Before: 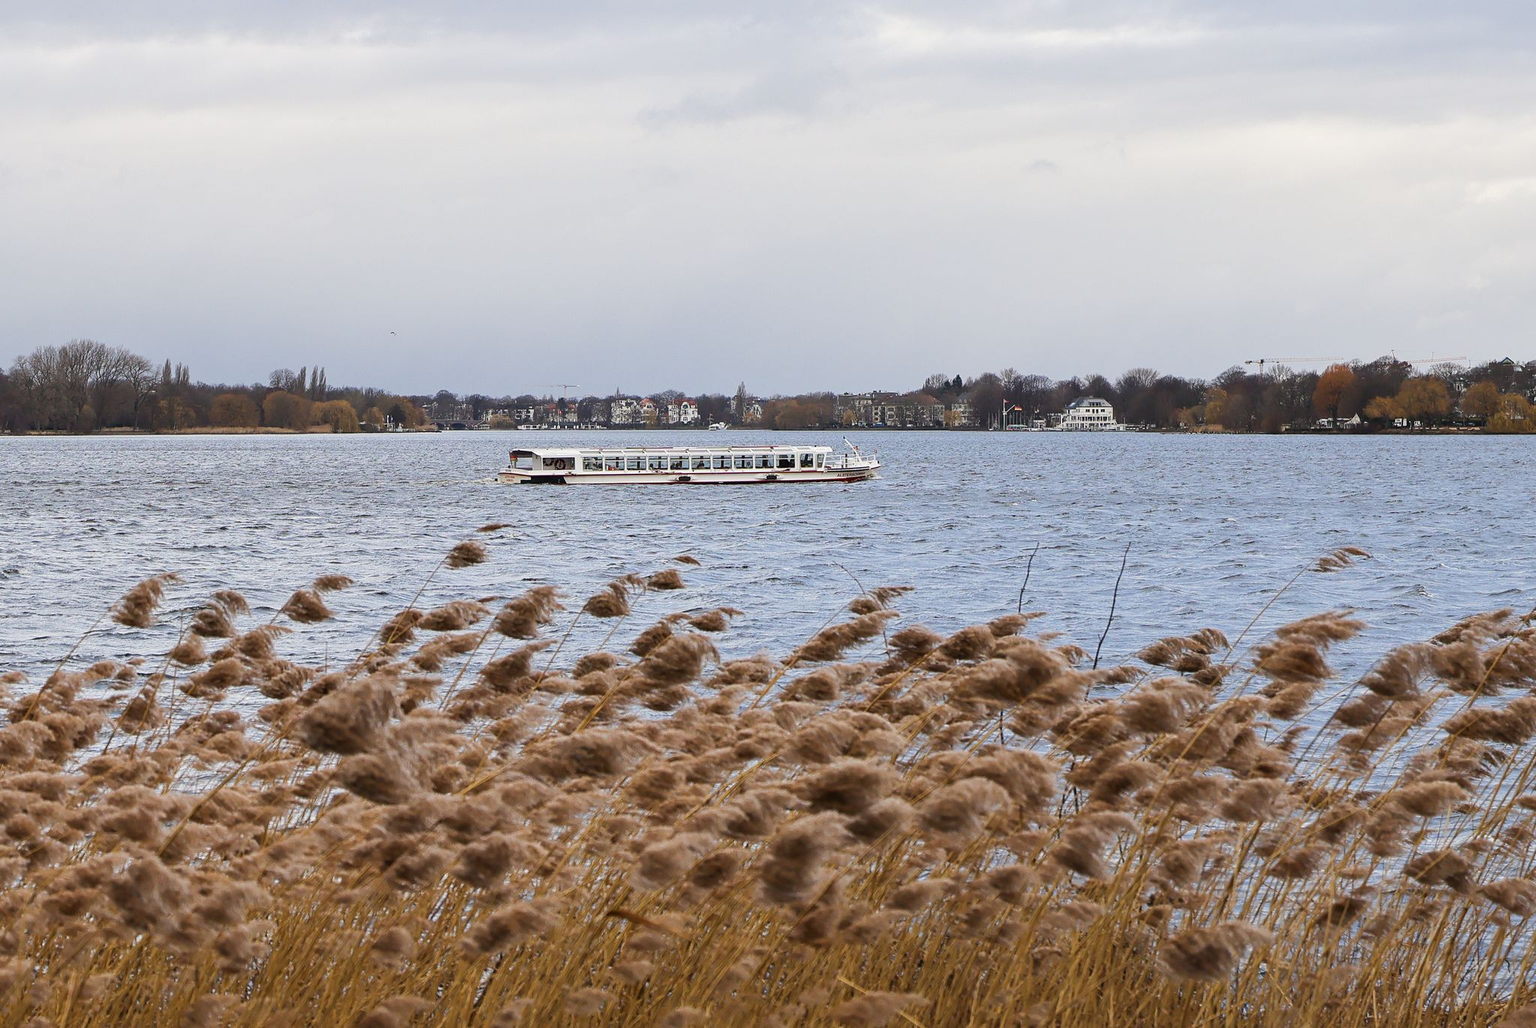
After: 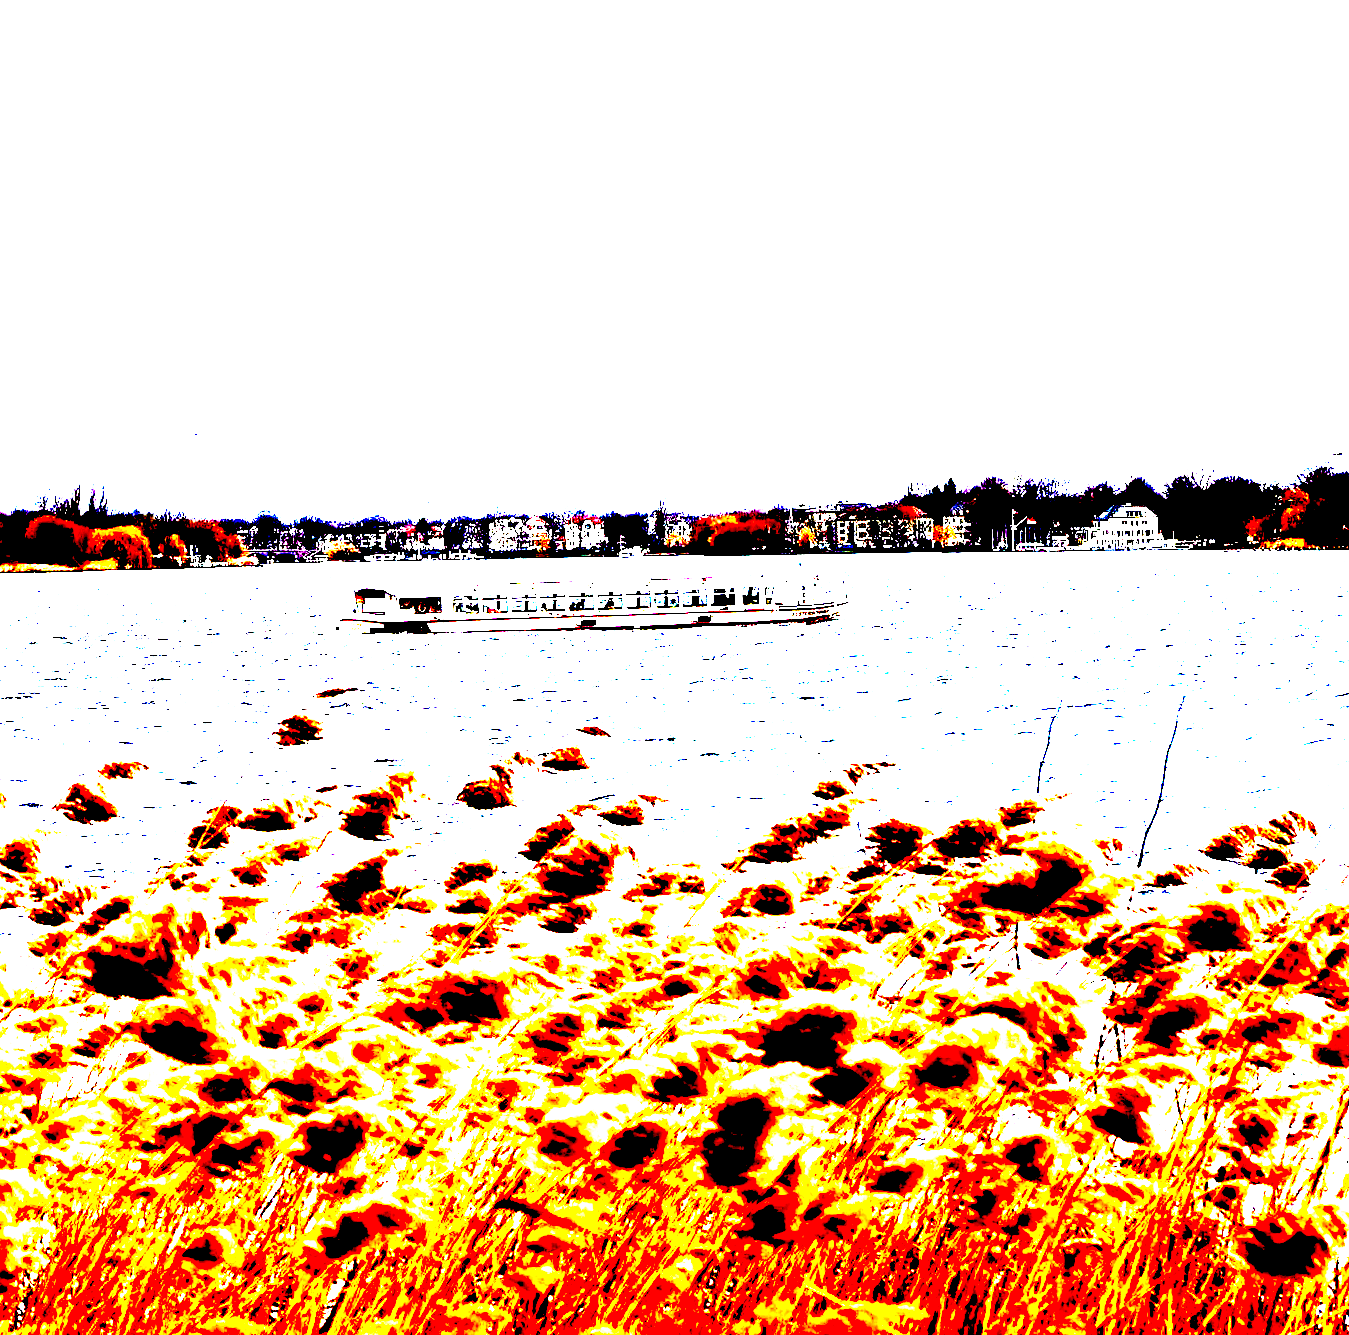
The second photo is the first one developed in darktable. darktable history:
crop: left 15.419%, right 17.914%
exposure: black level correction 0.1, exposure 3 EV, compensate highlight preservation false
rotate and perspective: rotation -1°, crop left 0.011, crop right 0.989, crop top 0.025, crop bottom 0.975
